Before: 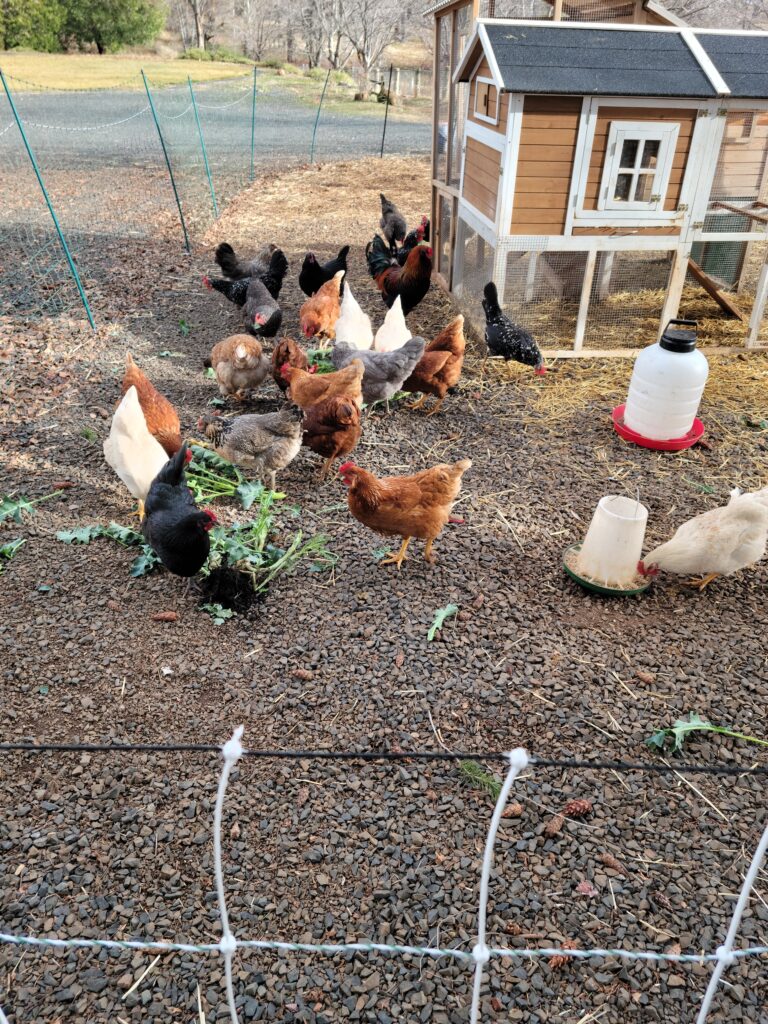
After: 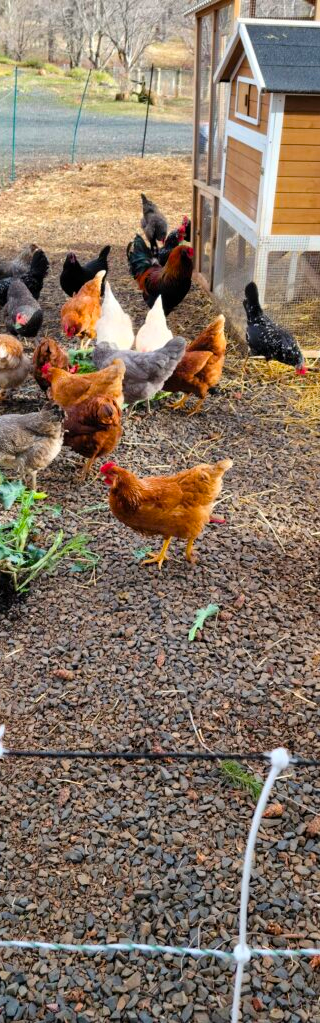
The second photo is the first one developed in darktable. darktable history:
crop: left 31.212%, right 27.013%
color balance rgb: linear chroma grading › global chroma 15.282%, perceptual saturation grading › global saturation 30.558%
